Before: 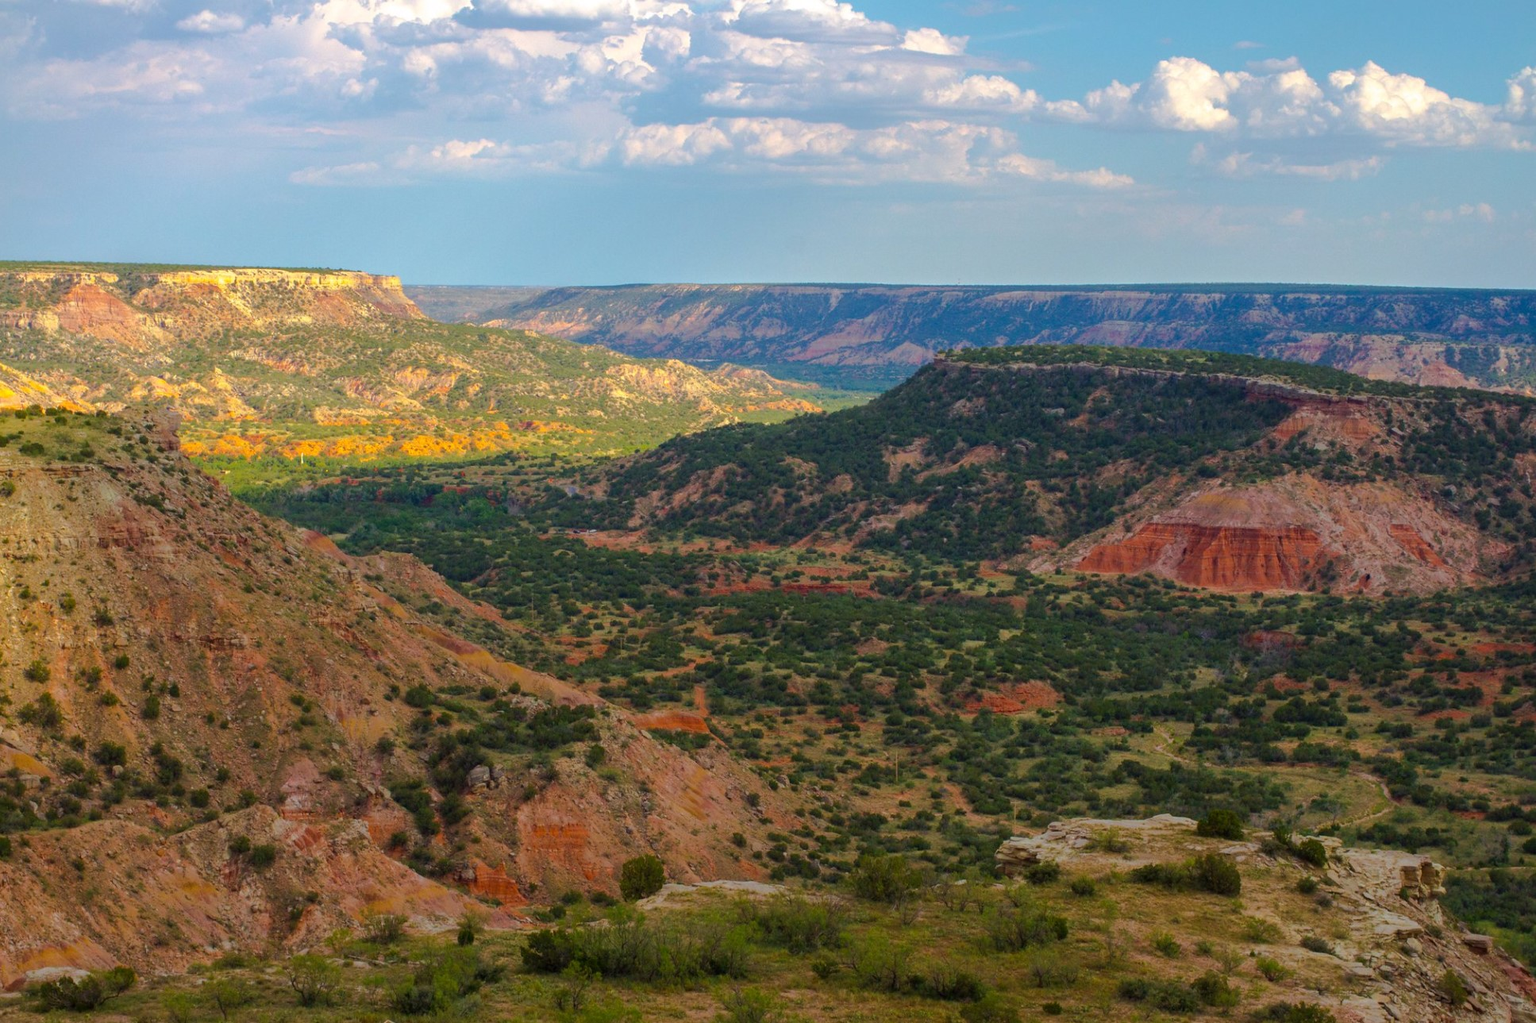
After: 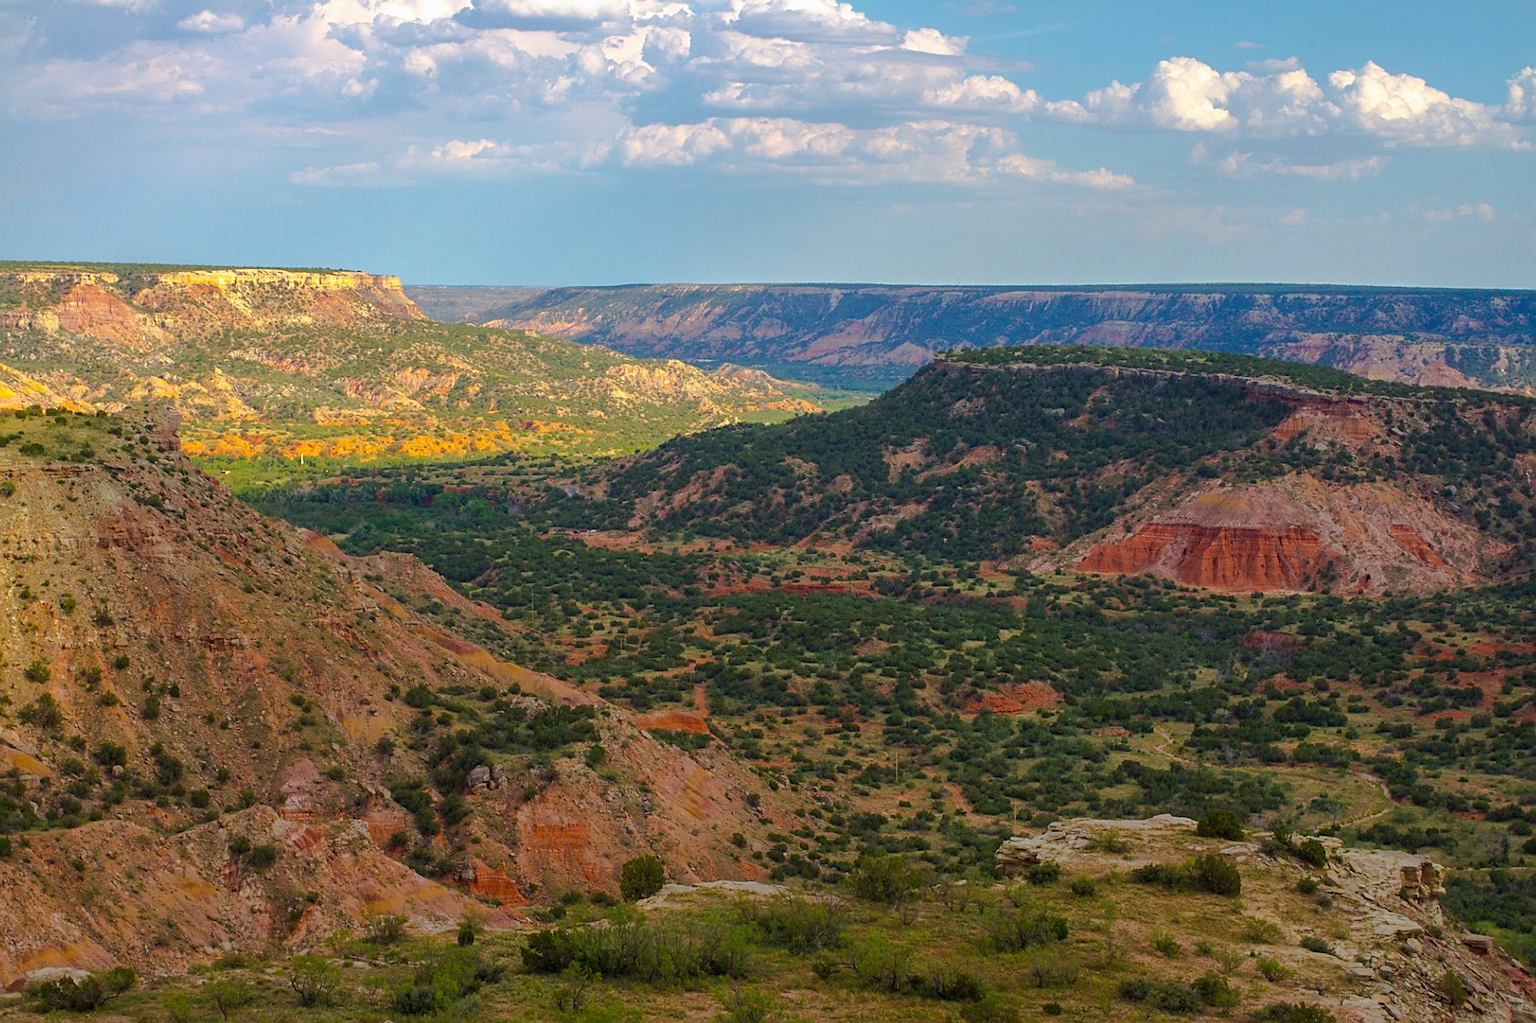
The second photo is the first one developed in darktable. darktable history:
tone equalizer: -7 EV 0.18 EV, -6 EV 0.12 EV, -5 EV 0.08 EV, -4 EV 0.04 EV, -2 EV -0.02 EV, -1 EV -0.04 EV, +0 EV -0.06 EV, luminance estimator HSV value / RGB max
sharpen: on, module defaults
